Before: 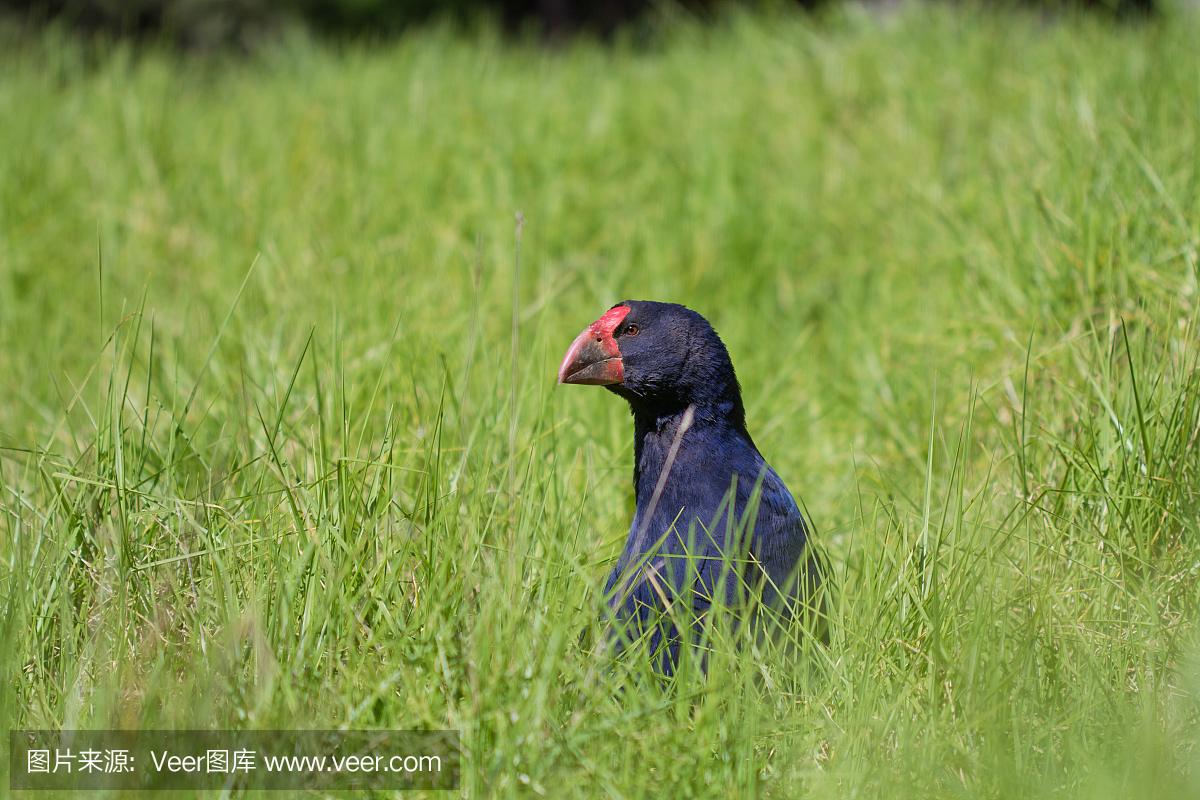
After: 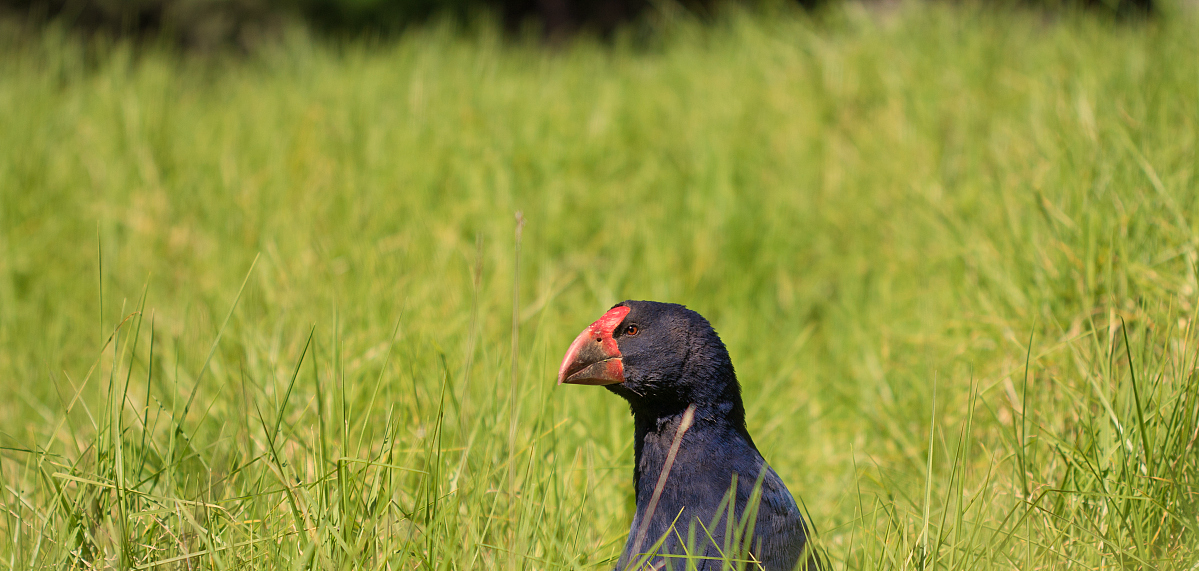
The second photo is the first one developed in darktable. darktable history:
white balance: red 1.123, blue 0.83
crop: bottom 28.576%
